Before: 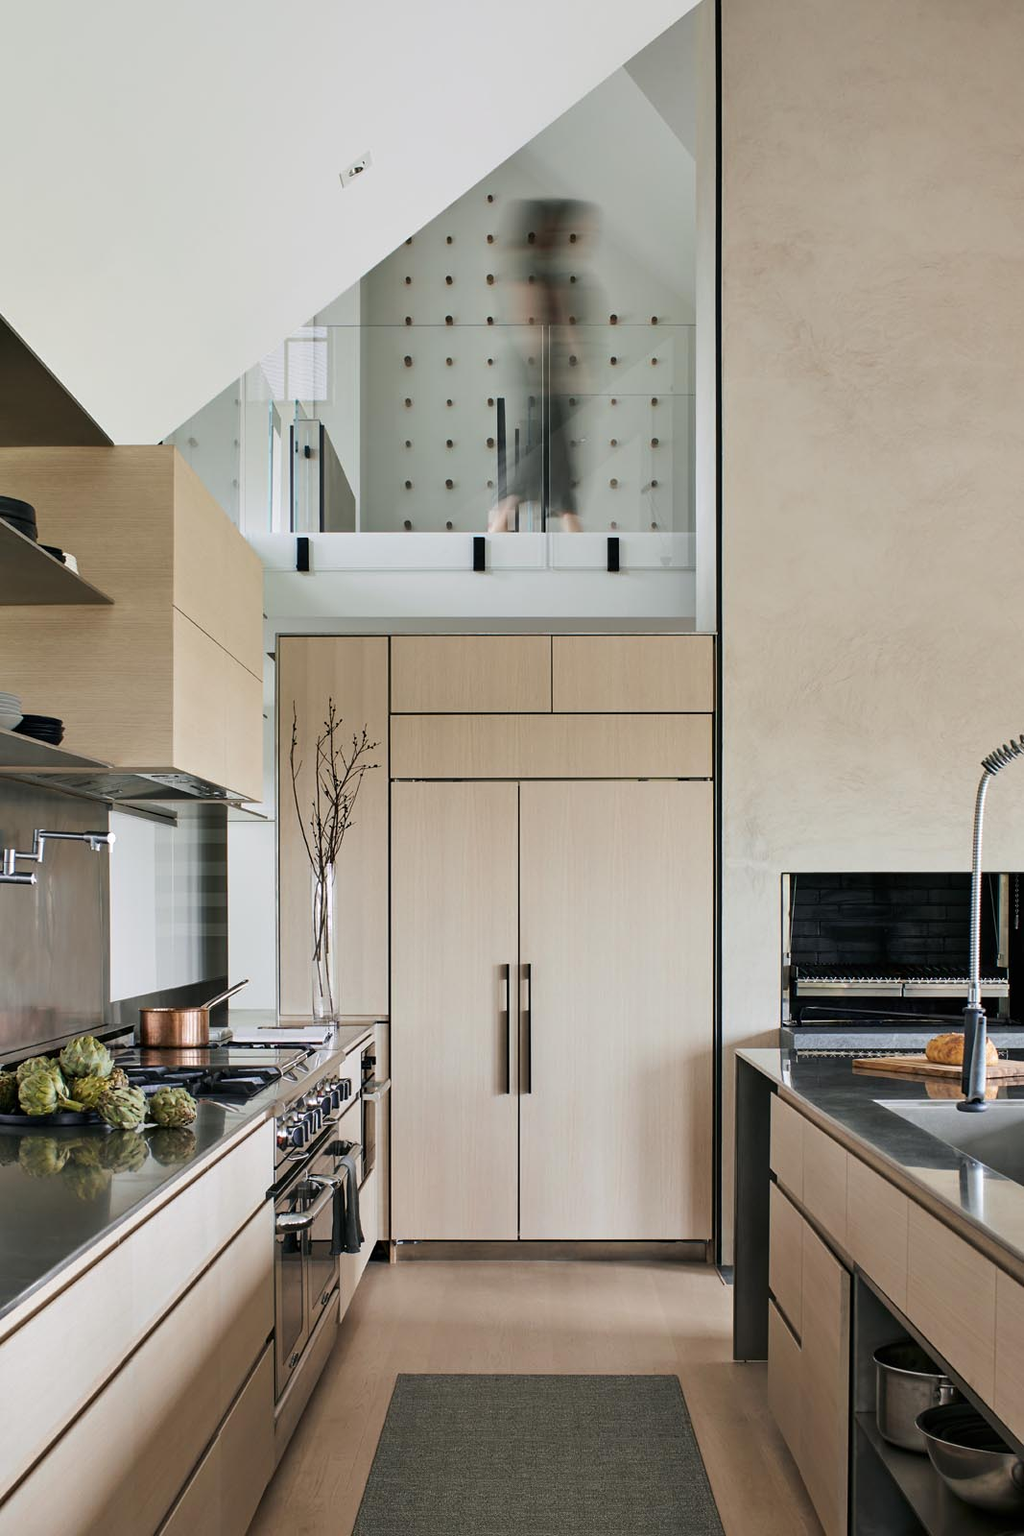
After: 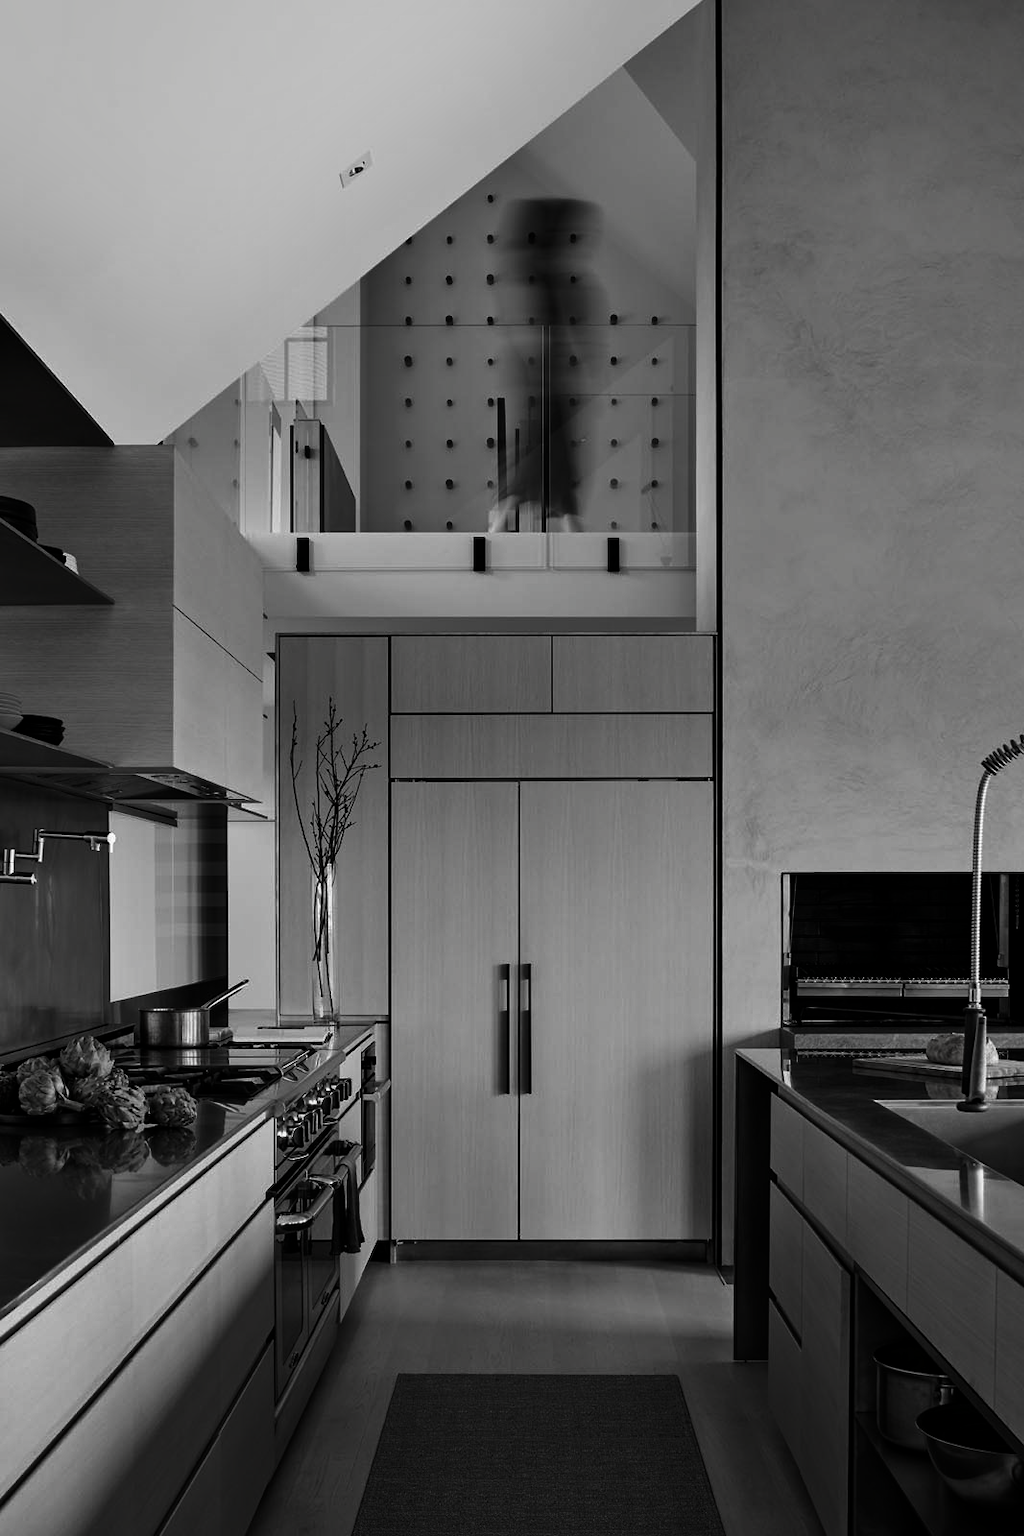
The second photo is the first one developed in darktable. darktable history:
exposure: compensate highlight preservation false
tone equalizer: -8 EV 0.035 EV
contrast brightness saturation: contrast -0.031, brightness -0.589, saturation -0.981
shadows and highlights: shadows -21.81, highlights 99.23, soften with gaussian
